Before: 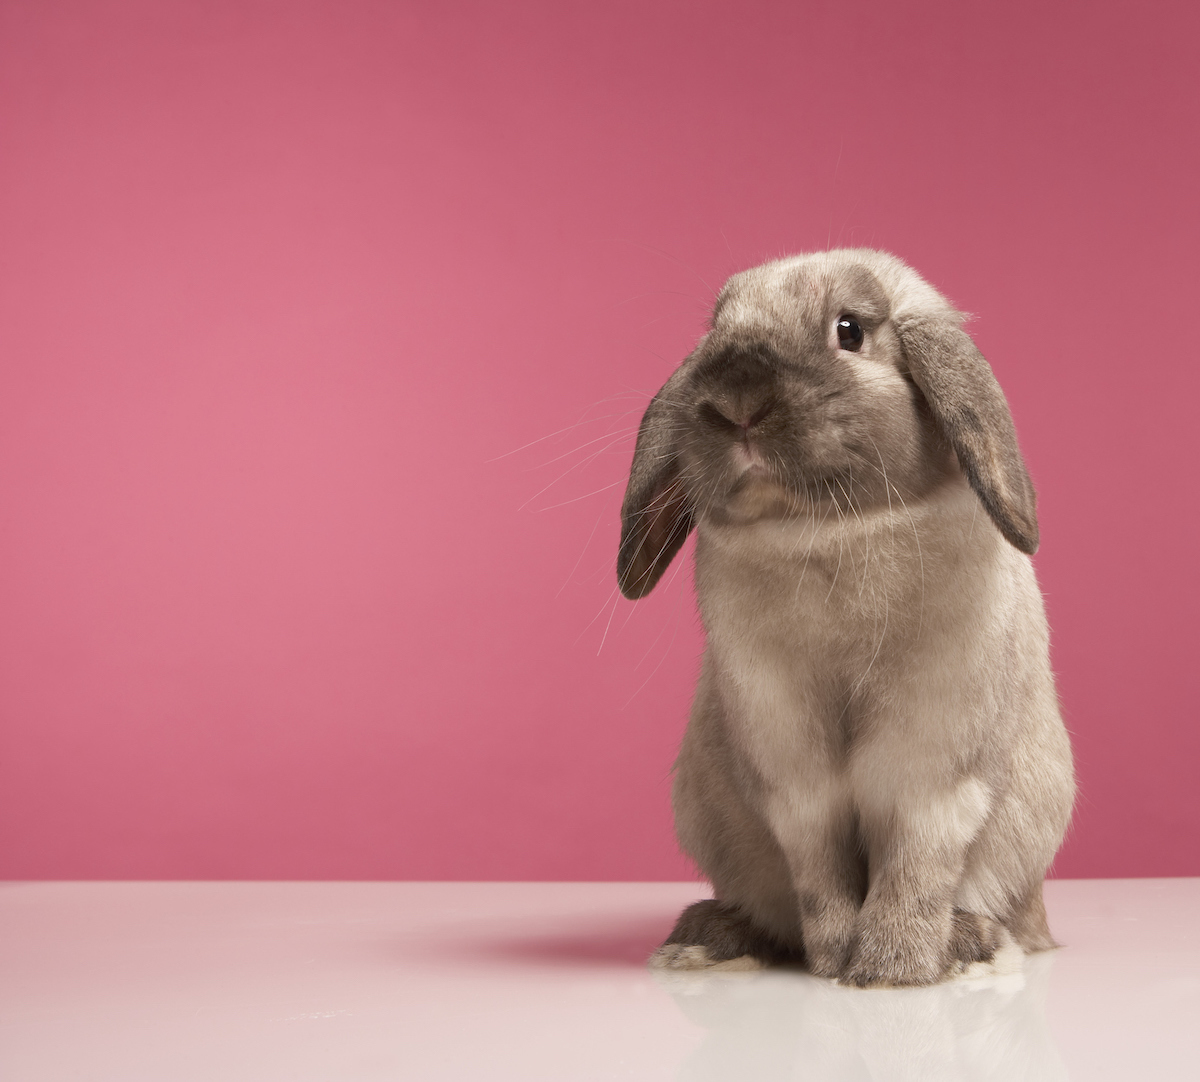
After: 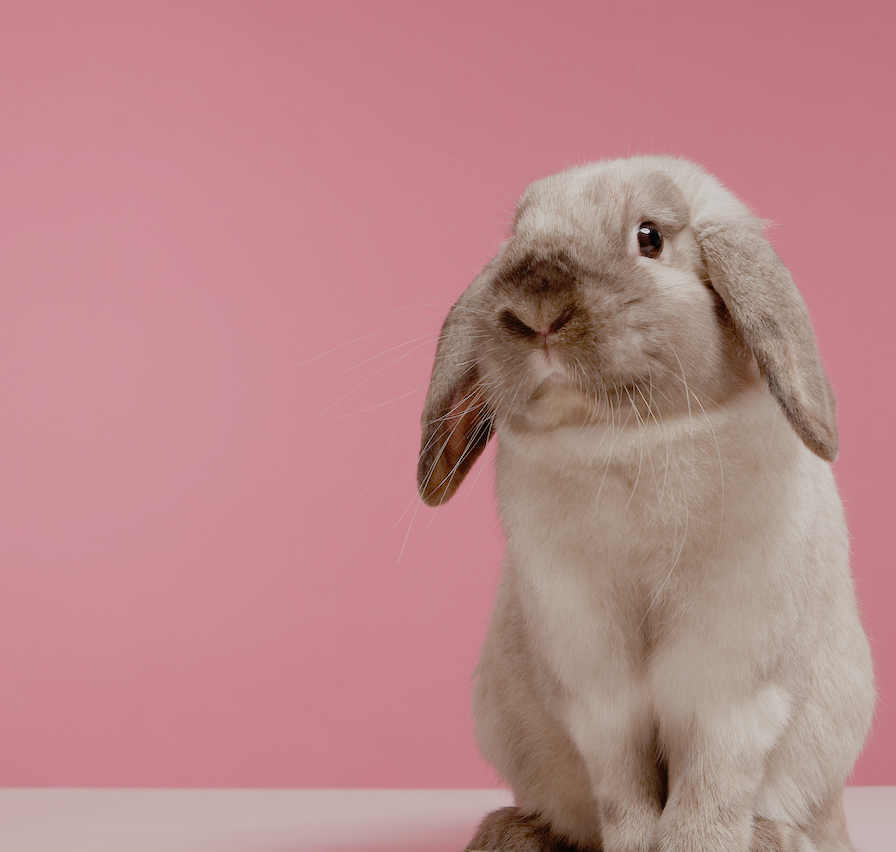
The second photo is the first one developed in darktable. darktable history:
crop: left 16.689%, top 8.649%, right 8.58%, bottom 12.53%
tone curve: curves: ch0 [(0, 0) (0.004, 0.008) (0.077, 0.156) (0.169, 0.29) (0.774, 0.774) (1, 1)], preserve colors none
filmic rgb: black relative exposure -7.47 EV, white relative exposure 4.84 EV, hardness 3.4, preserve chrominance no, color science v5 (2021)
